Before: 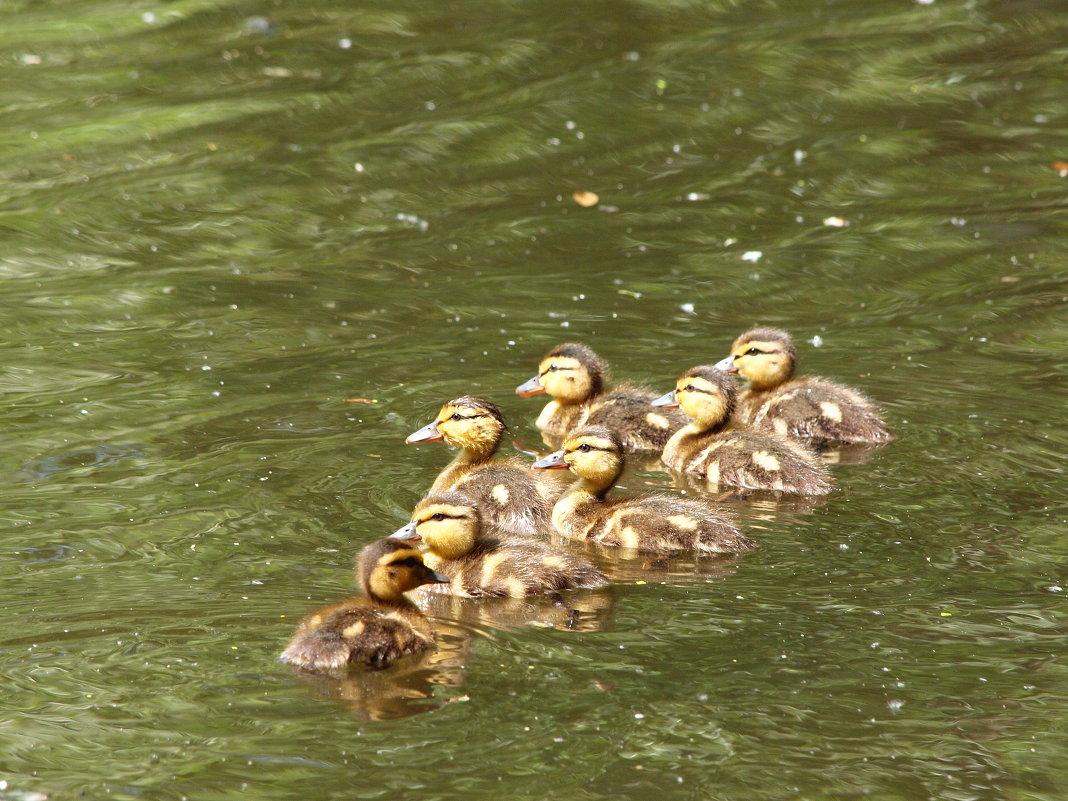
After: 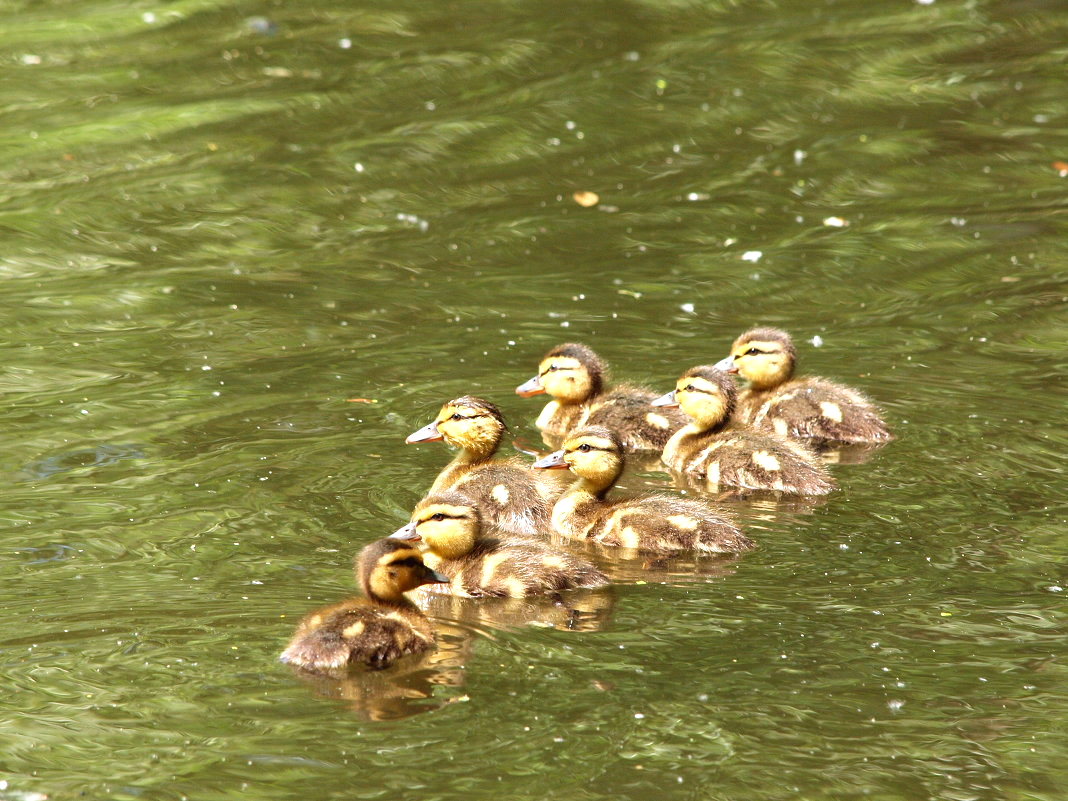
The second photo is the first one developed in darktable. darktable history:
exposure: black level correction 0.001, exposure 1.034 EV, compensate exposure bias true, compensate highlight preservation false
velvia: on, module defaults
